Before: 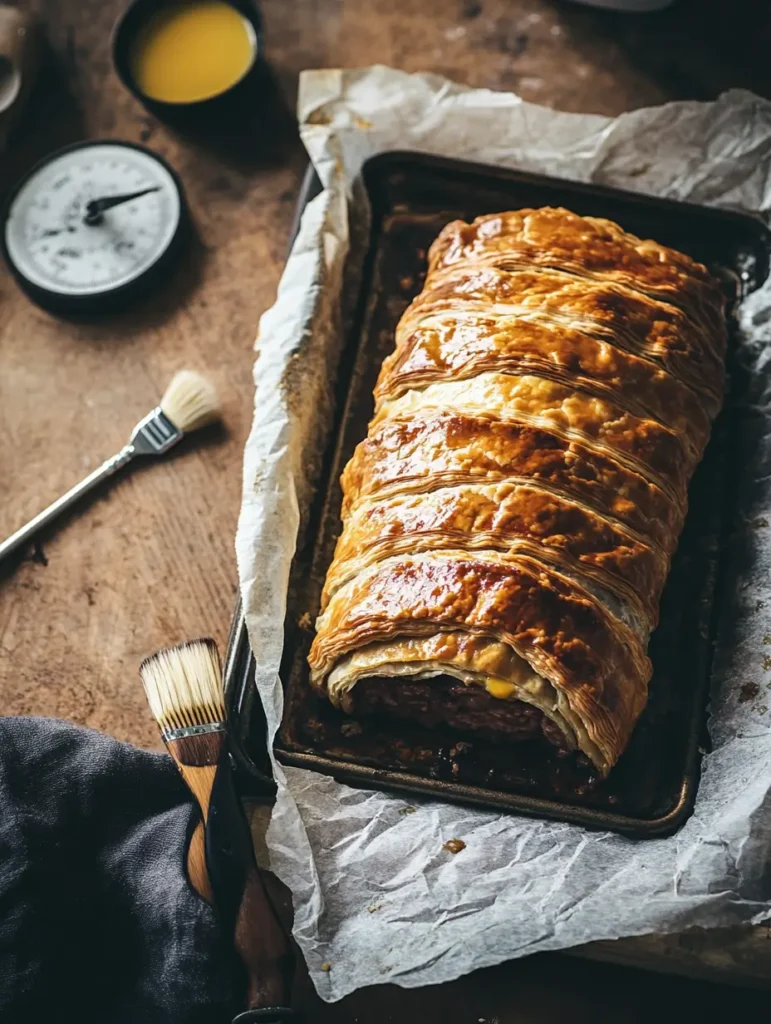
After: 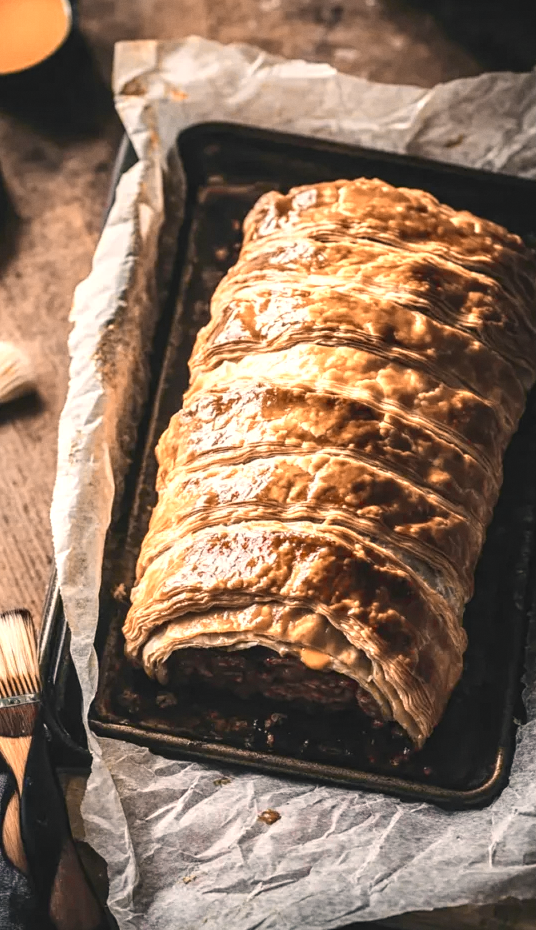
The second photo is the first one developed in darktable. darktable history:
local contrast: detail 115%
white balance: red 1.127, blue 0.943
color zones: curves: ch0 [(0.009, 0.528) (0.136, 0.6) (0.255, 0.586) (0.39, 0.528) (0.522, 0.584) (0.686, 0.736) (0.849, 0.561)]; ch1 [(0.045, 0.781) (0.14, 0.416) (0.257, 0.695) (0.442, 0.032) (0.738, 0.338) (0.818, 0.632) (0.891, 0.741) (1, 0.704)]; ch2 [(0, 0.667) (0.141, 0.52) (0.26, 0.37) (0.474, 0.432) (0.743, 0.286)]
crop and rotate: left 24.034%, top 2.838%, right 6.406%, bottom 6.299%
grain: coarseness 14.57 ISO, strength 8.8%
